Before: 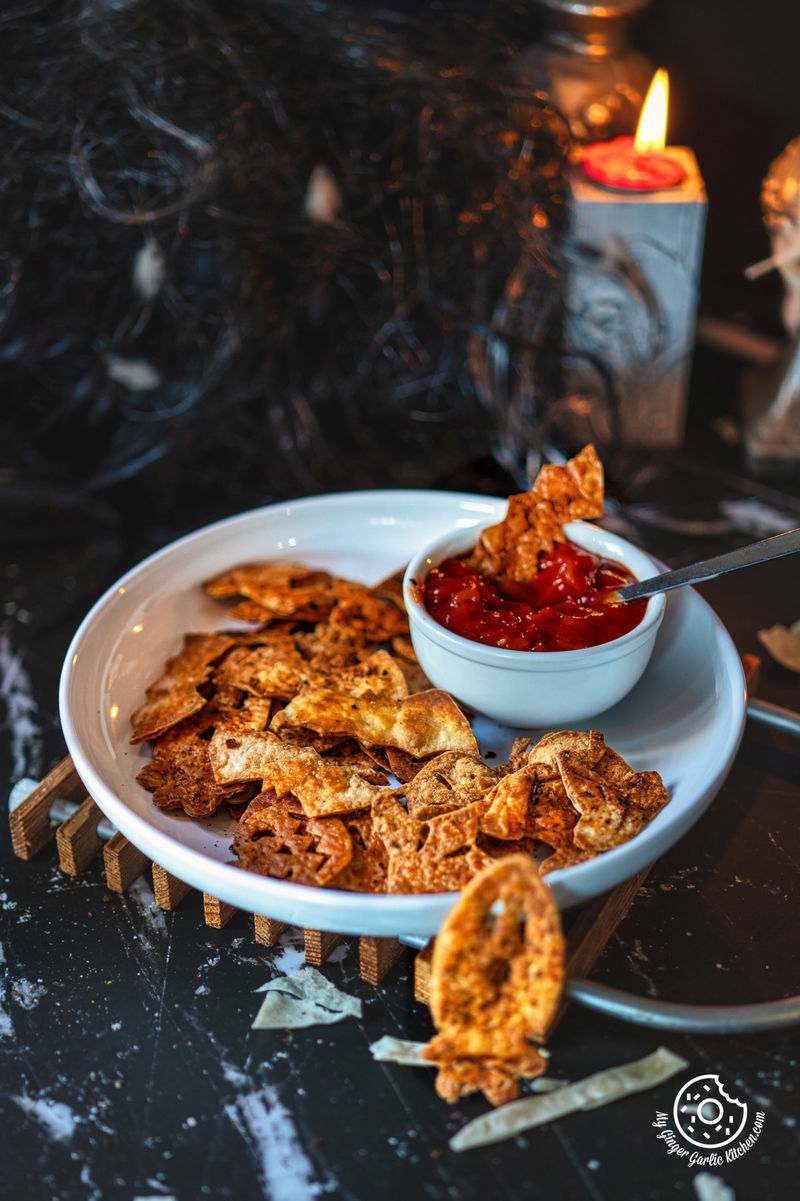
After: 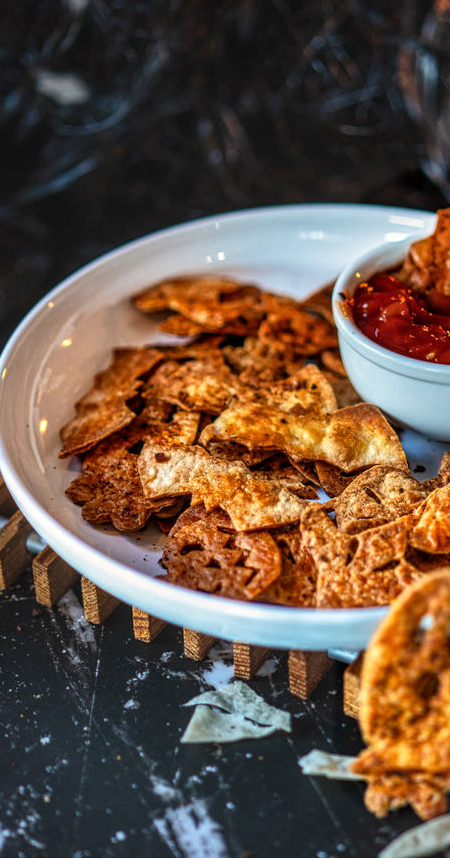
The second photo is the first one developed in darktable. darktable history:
crop: left 8.966%, top 23.852%, right 34.699%, bottom 4.703%
local contrast: on, module defaults
